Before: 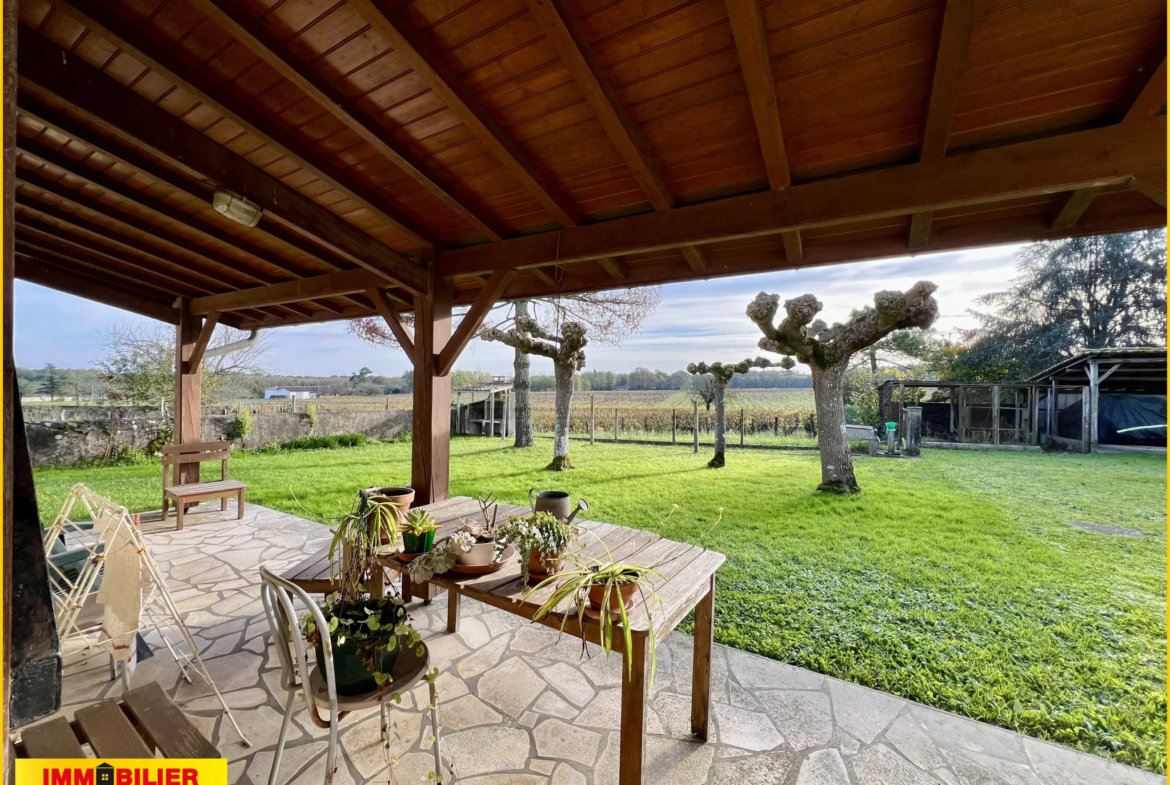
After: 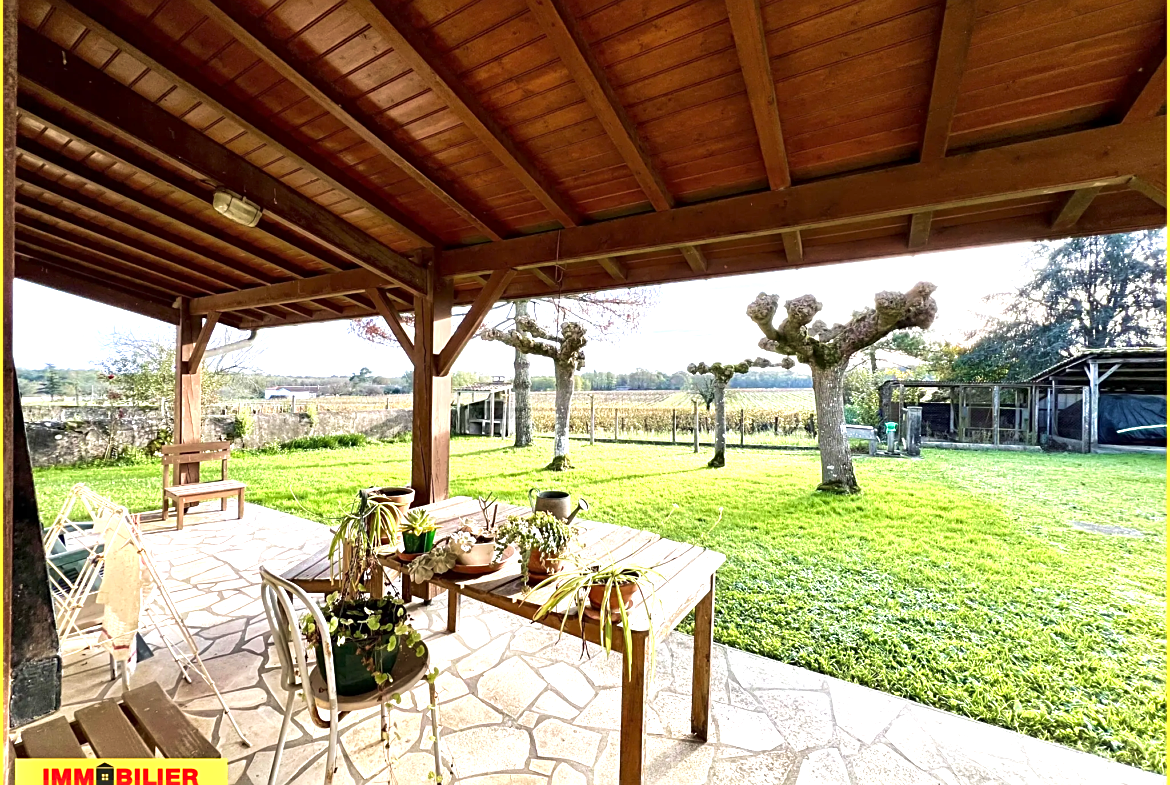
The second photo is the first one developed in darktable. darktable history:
local contrast: mode bilateral grid, contrast 20, coarseness 50, detail 120%, midtone range 0.2
sharpen: on, module defaults
exposure: black level correction 0, exposure 1.1 EV, compensate exposure bias true, compensate highlight preservation false
velvia: on, module defaults
